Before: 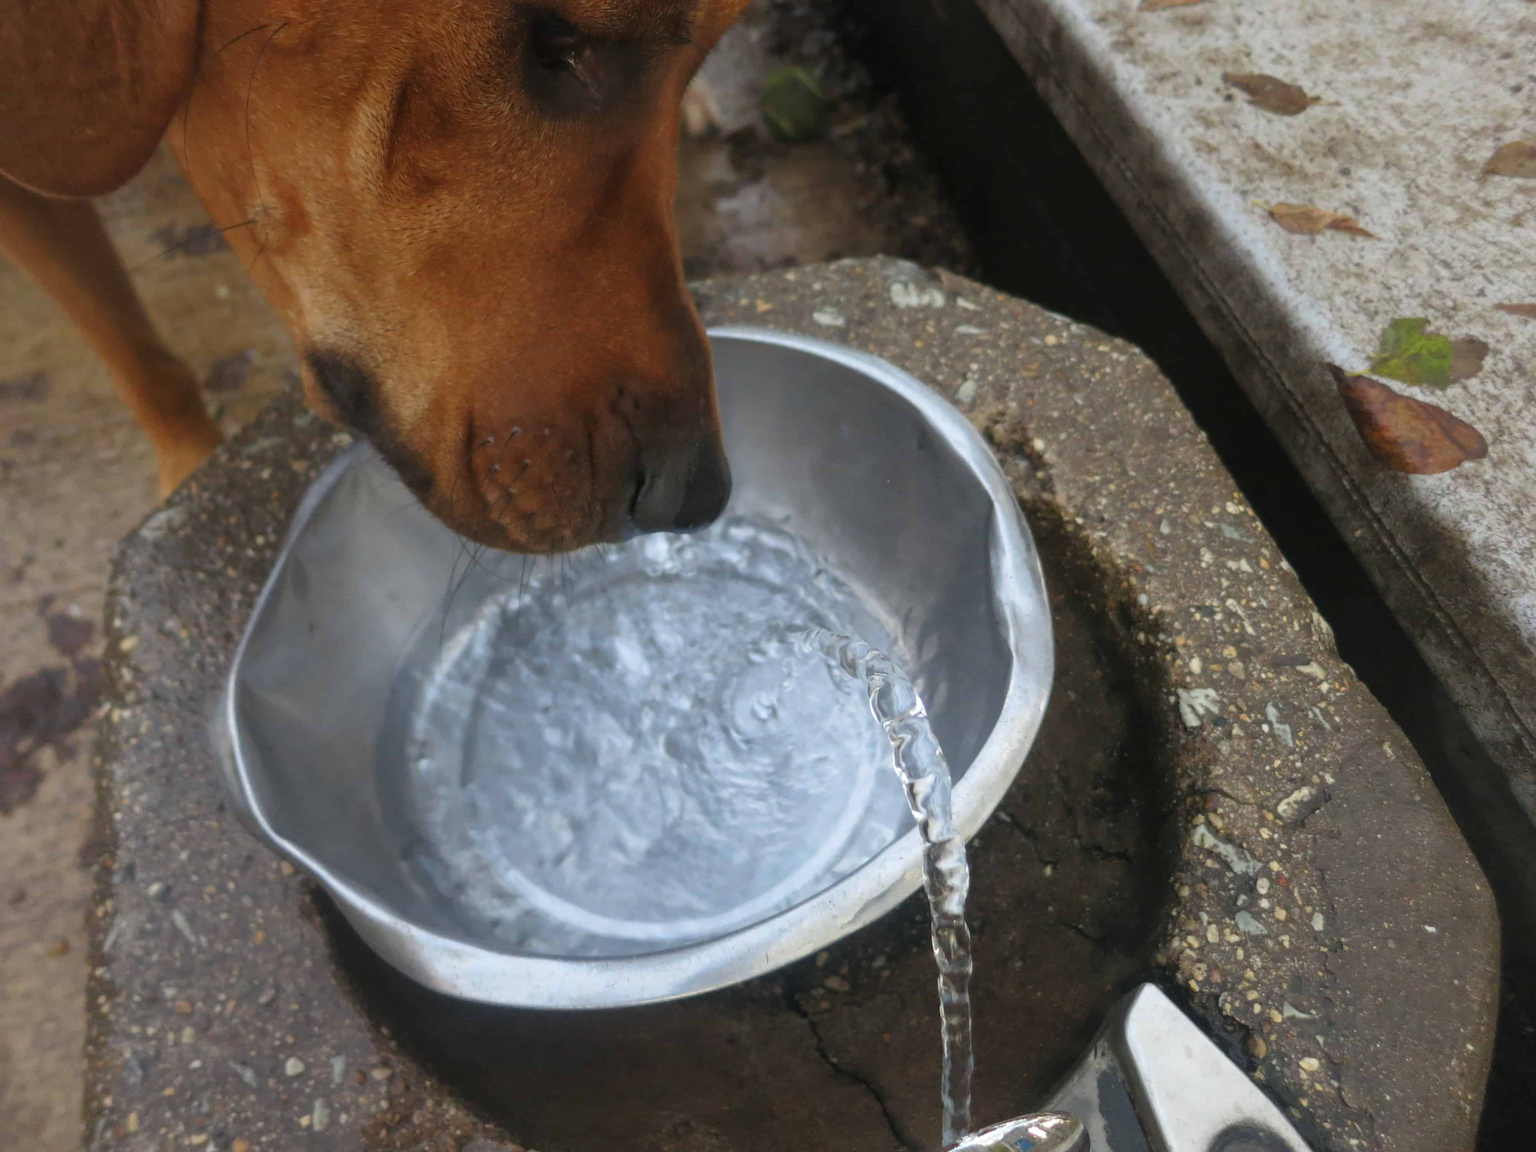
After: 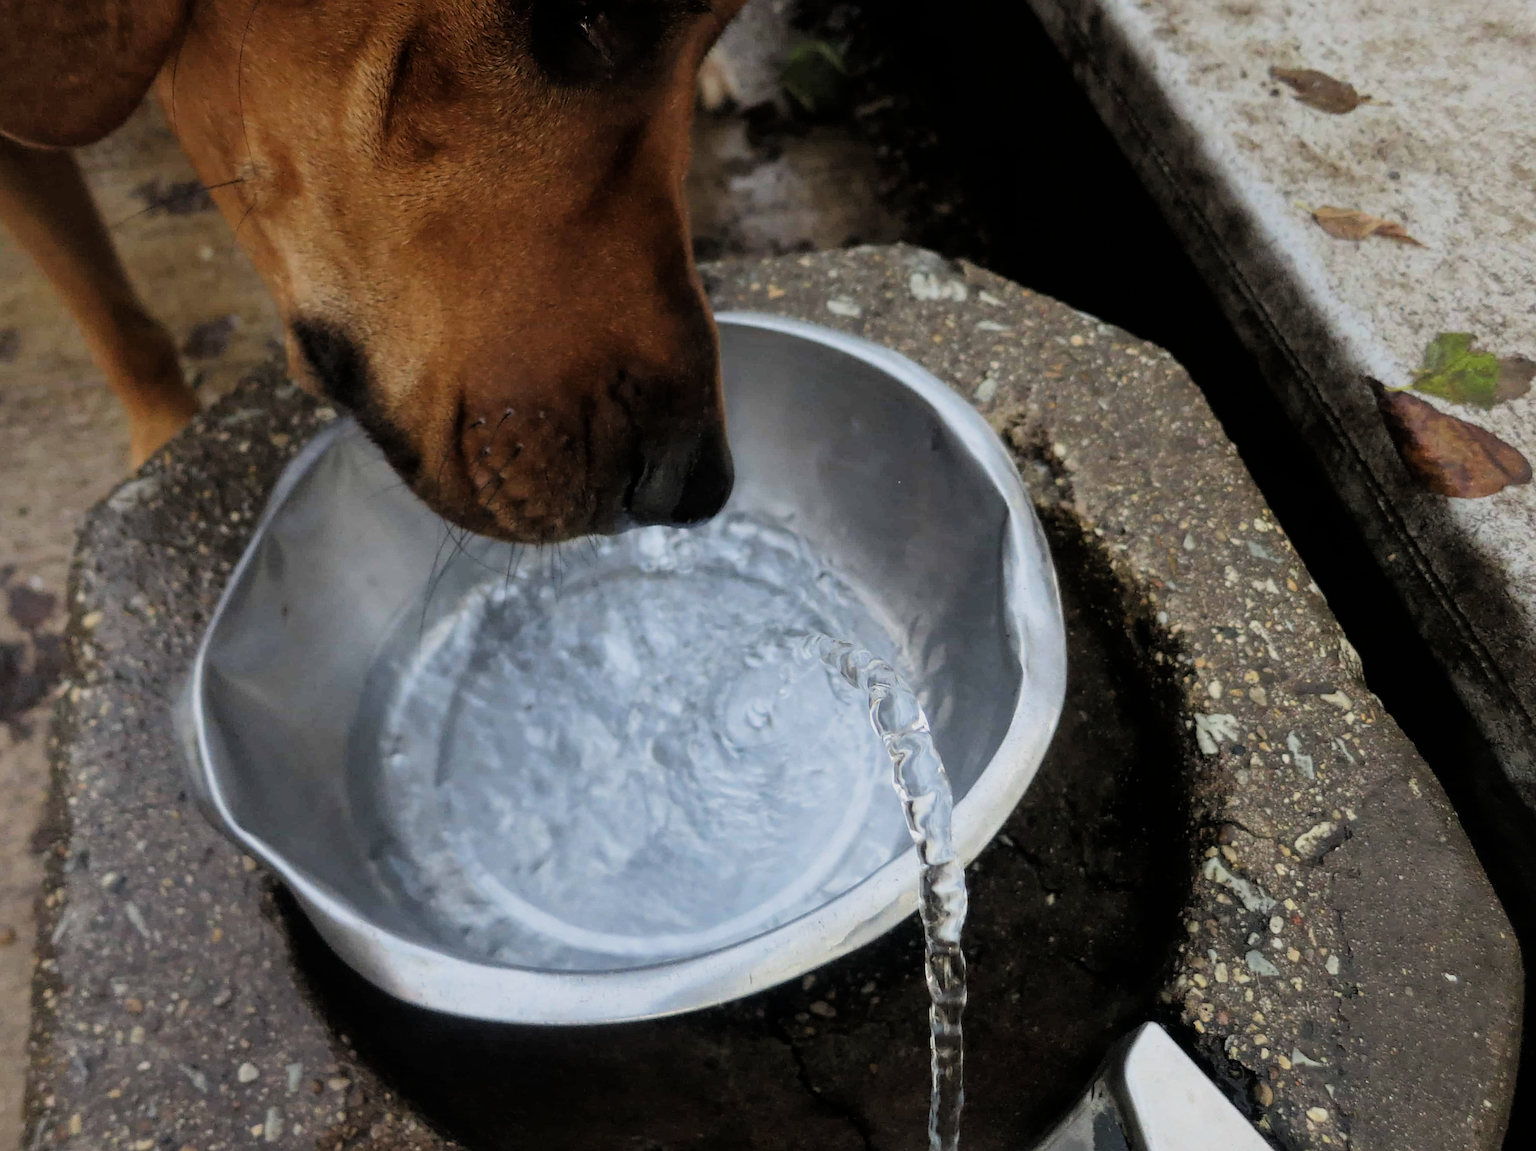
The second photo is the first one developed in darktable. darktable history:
crop and rotate: angle -2.38°
sharpen: on, module defaults
filmic rgb: black relative exposure -5 EV, hardness 2.88, contrast 1.3
